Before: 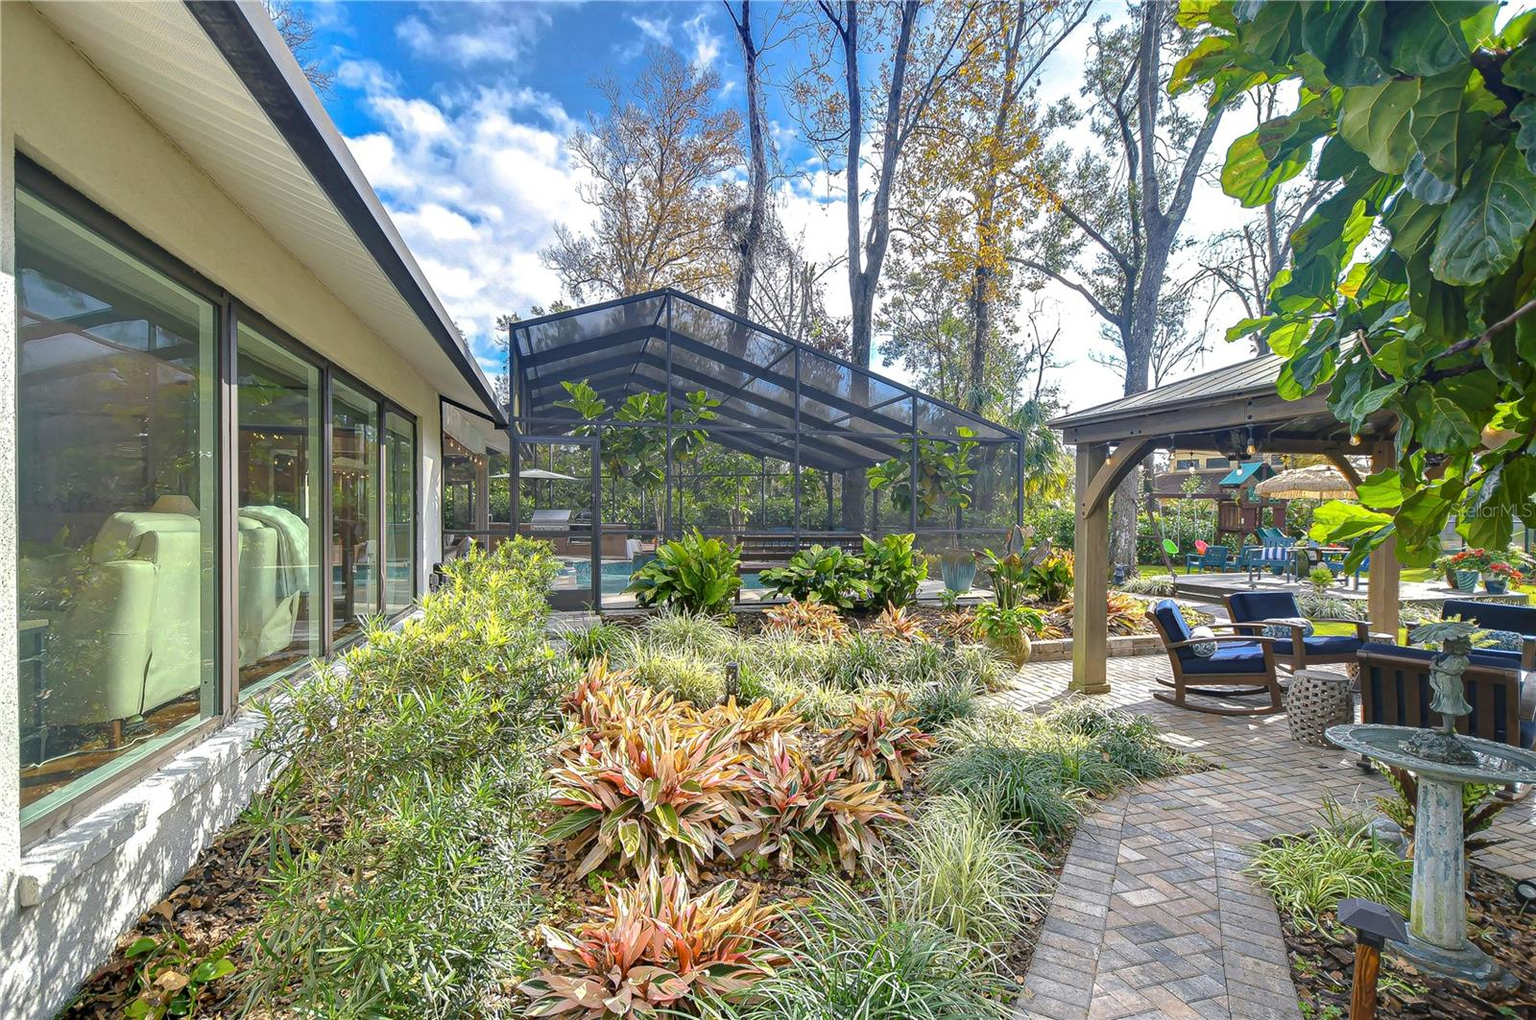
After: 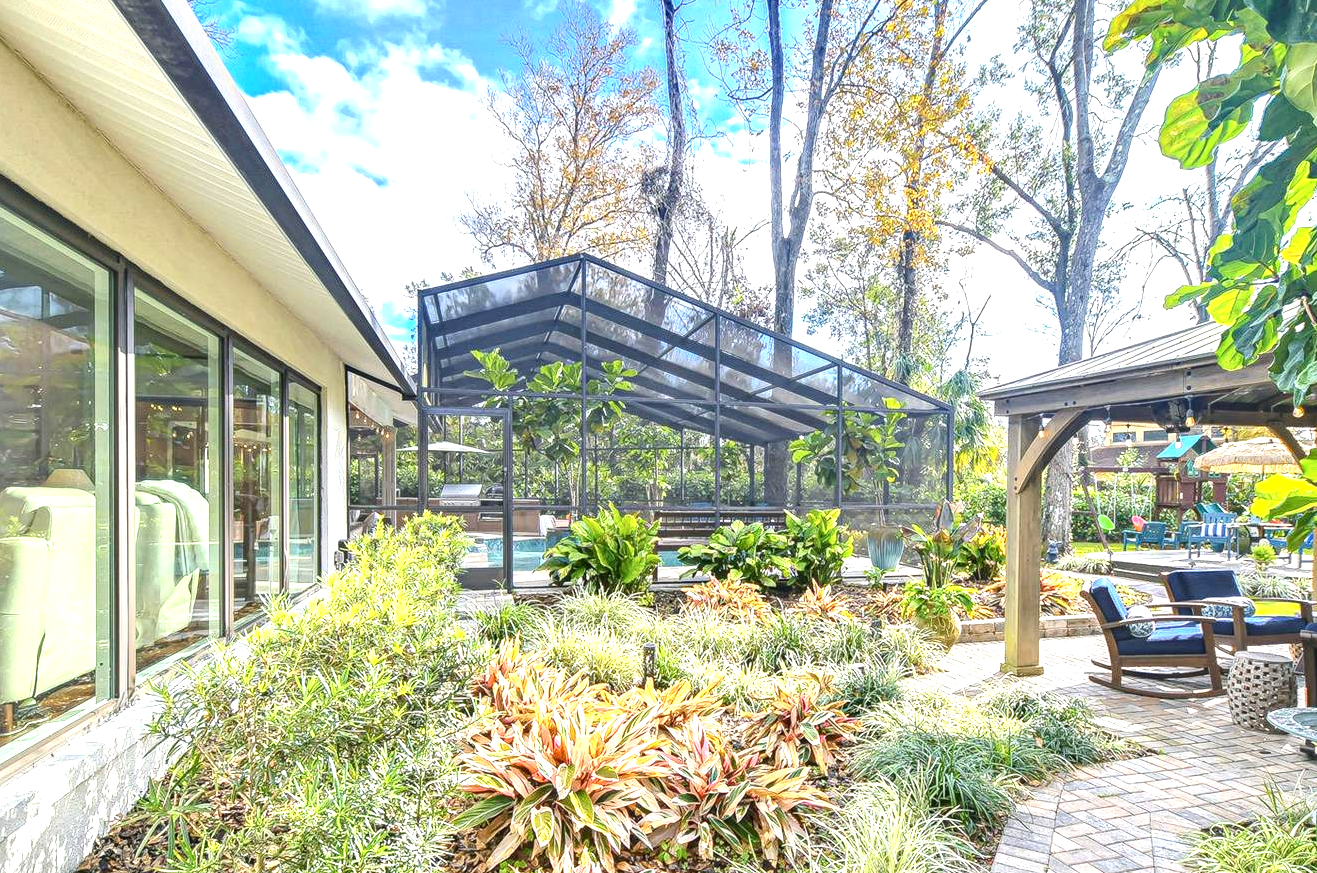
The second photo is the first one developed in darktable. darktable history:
local contrast: on, module defaults
crop and rotate: left 7.085%, top 4.513%, right 10.543%, bottom 13.278%
exposure: black level correction 0, exposure 1.103 EV, compensate highlight preservation false
contrast brightness saturation: contrast 0.137
